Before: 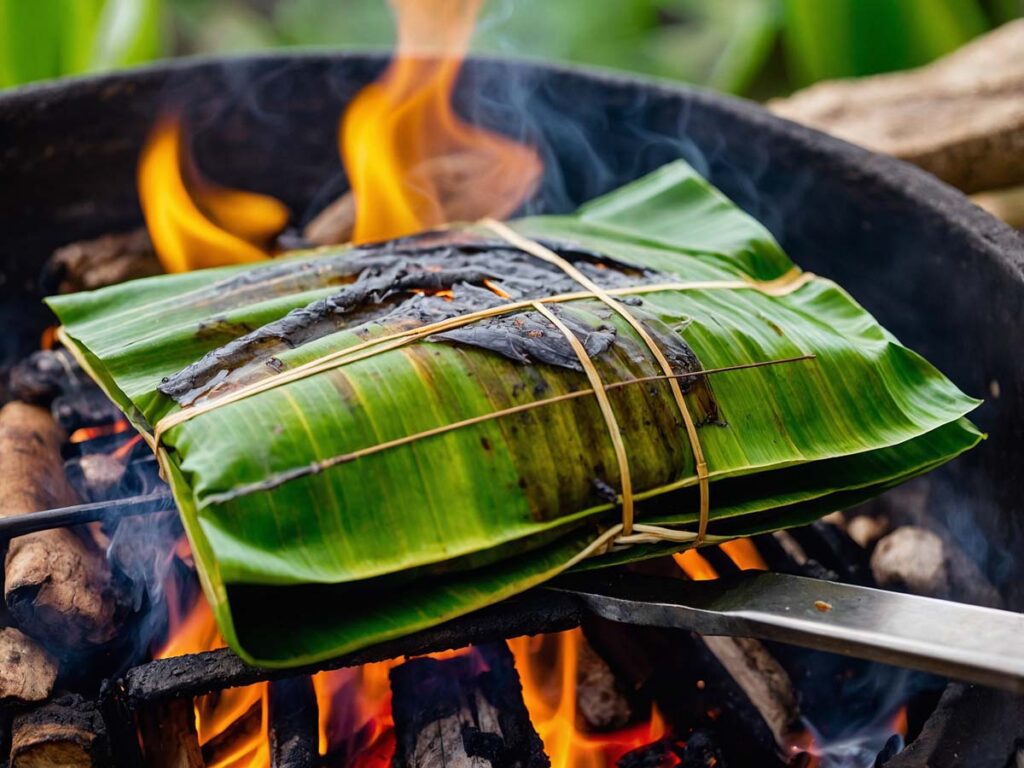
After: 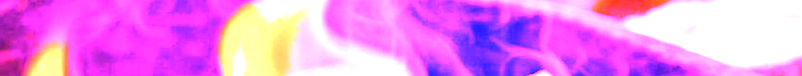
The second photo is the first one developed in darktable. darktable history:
contrast brightness saturation: saturation -0.05
crop and rotate: left 9.644%, top 9.491%, right 6.021%, bottom 80.509%
white balance: red 8, blue 8
rotate and perspective: rotation 0.215°, lens shift (vertical) -0.139, crop left 0.069, crop right 0.939, crop top 0.002, crop bottom 0.996
